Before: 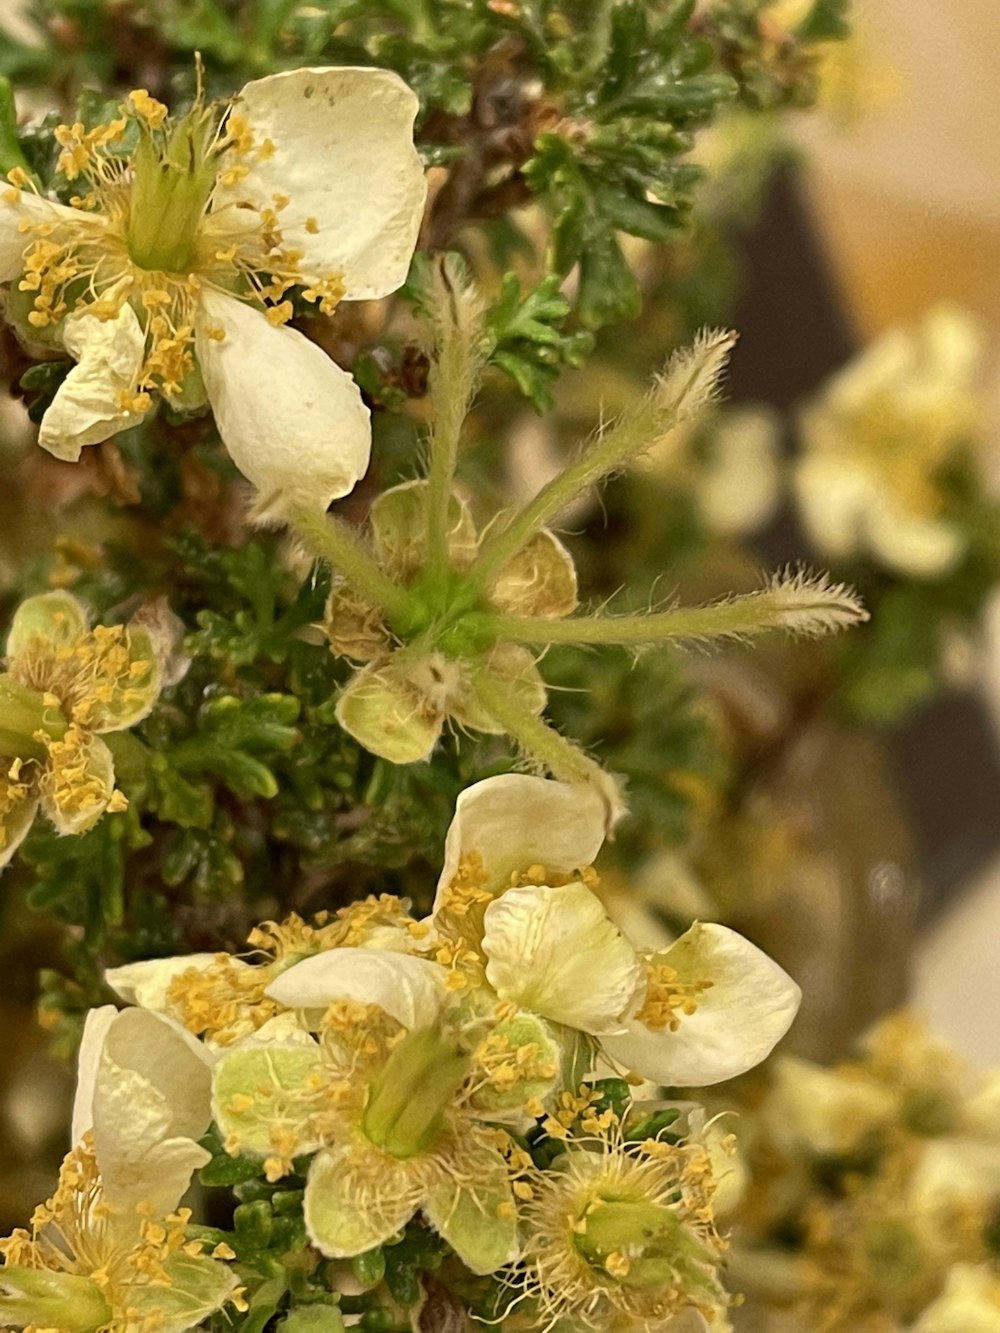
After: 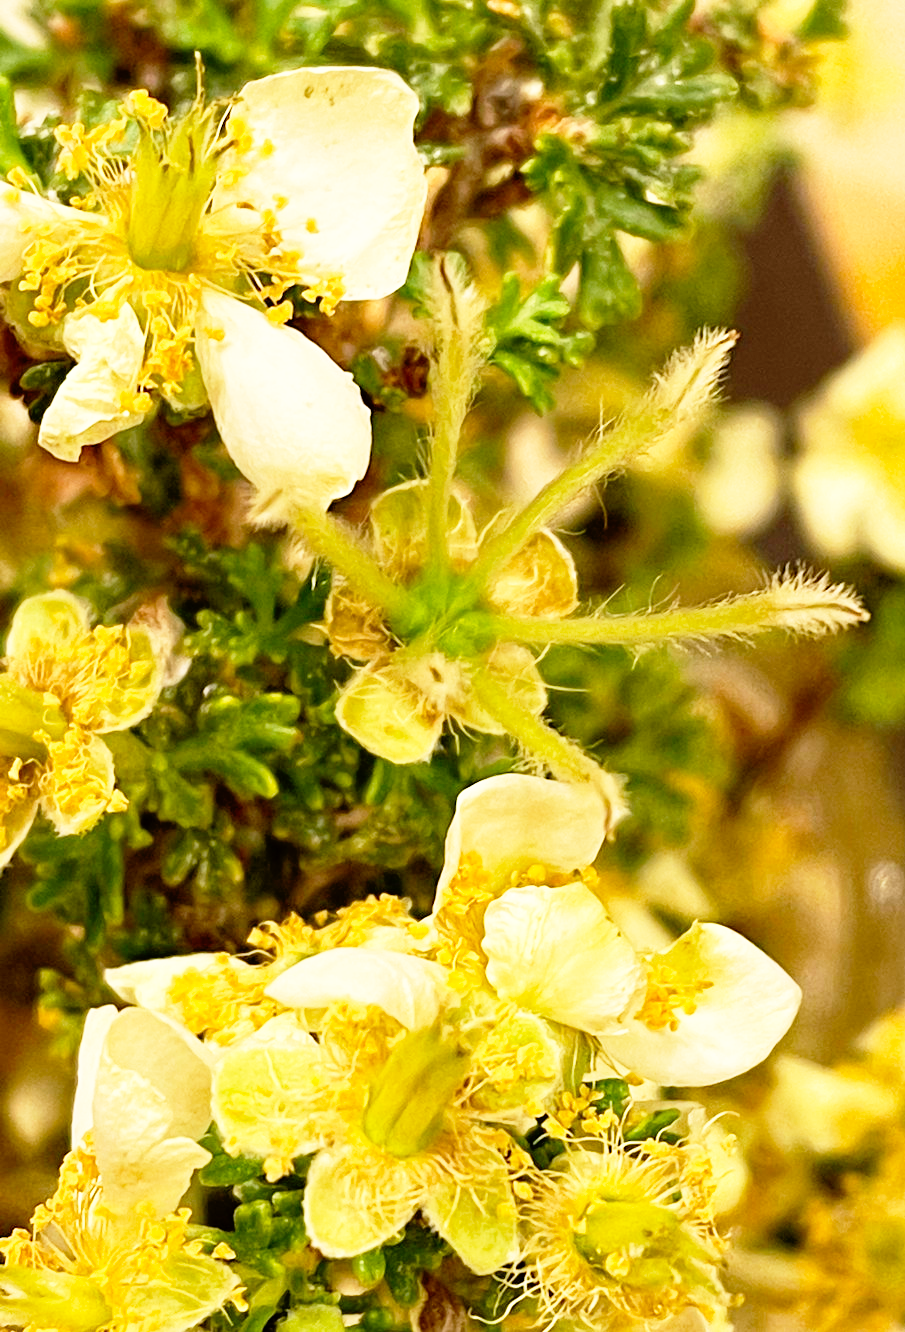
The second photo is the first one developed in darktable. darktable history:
tone equalizer: -8 EV -0.56 EV, edges refinement/feathering 500, mask exposure compensation -1.57 EV, preserve details no
crop: right 9.482%, bottom 0.034%
base curve: curves: ch0 [(0, 0) (0.012, 0.01) (0.073, 0.168) (0.31, 0.711) (0.645, 0.957) (1, 1)], preserve colors none
